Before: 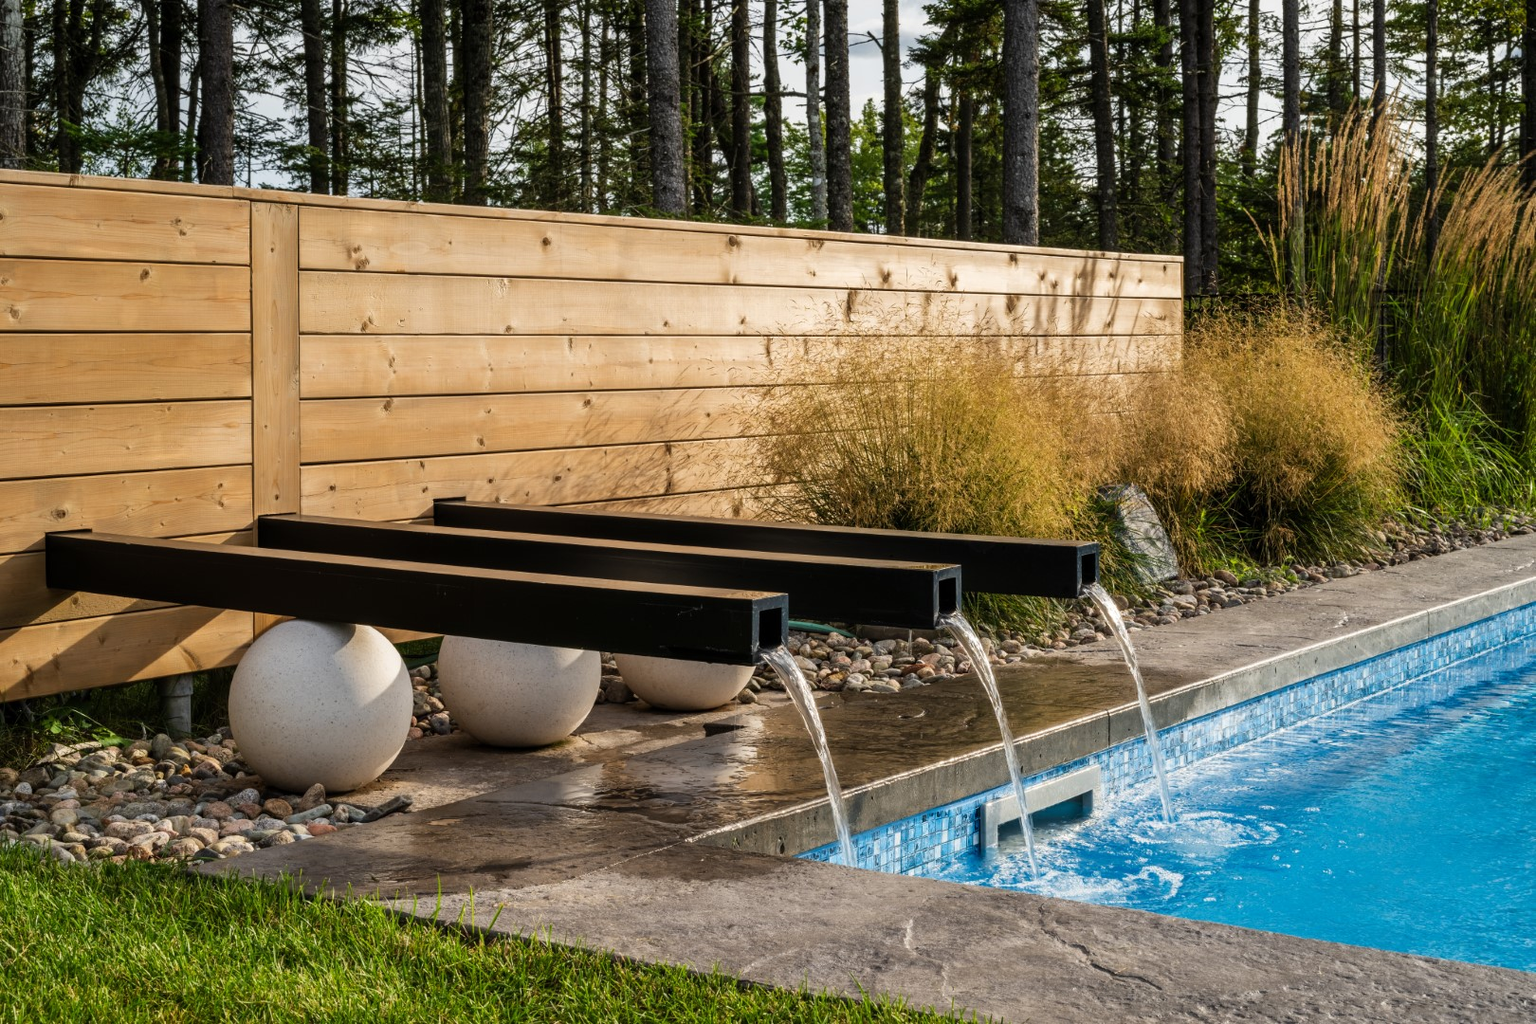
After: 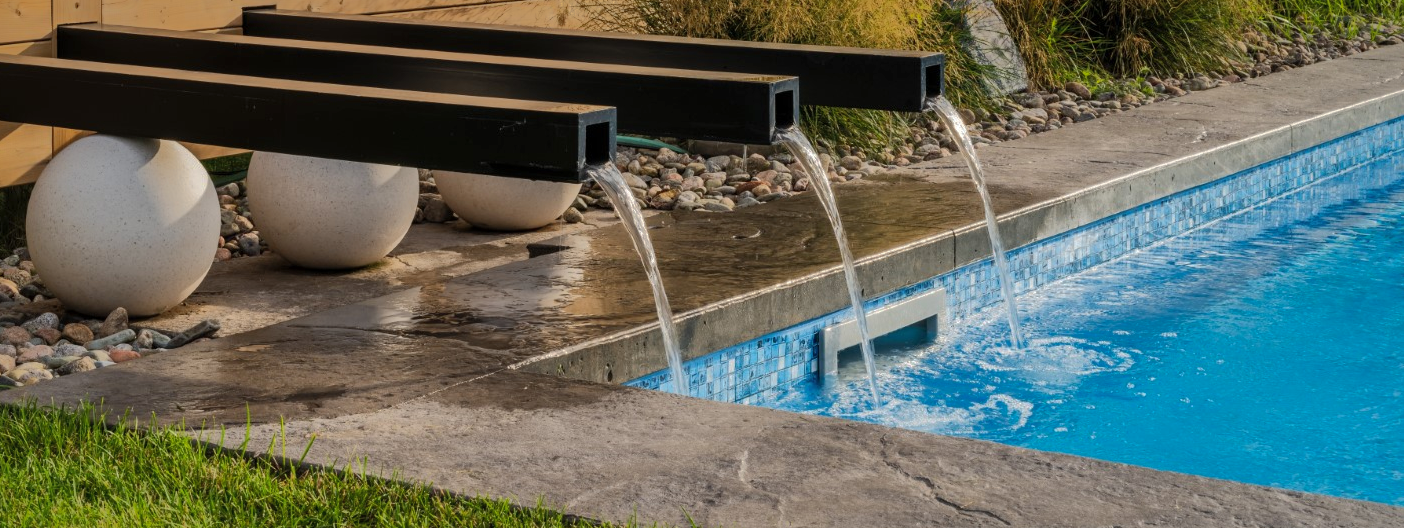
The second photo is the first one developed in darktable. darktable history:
shadows and highlights: shadows 38.43, highlights -74.54
crop and rotate: left 13.306%, top 48.129%, bottom 2.928%
